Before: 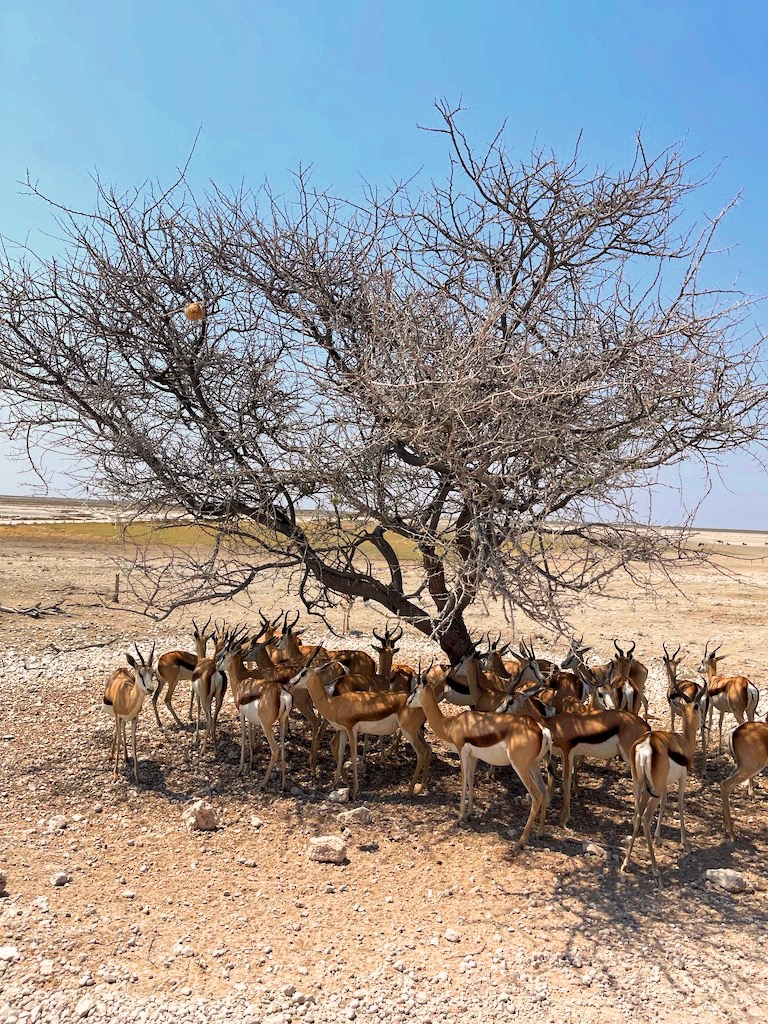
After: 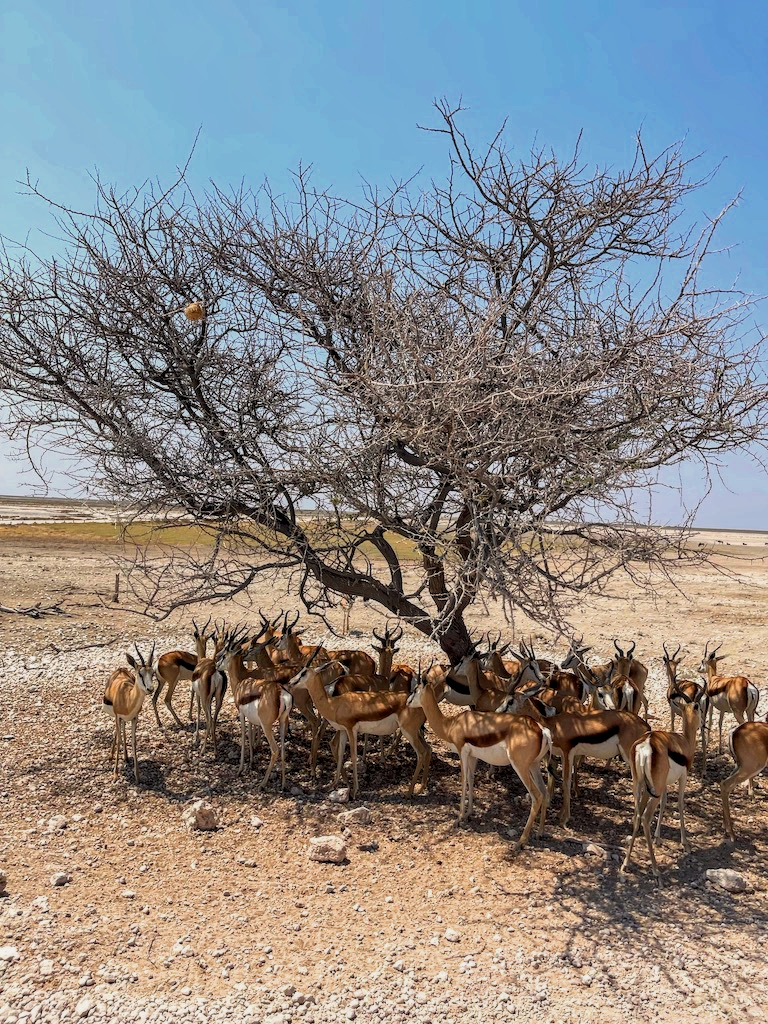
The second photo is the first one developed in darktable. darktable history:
exposure: exposure -0.242 EV, compensate highlight preservation false
local contrast: on, module defaults
